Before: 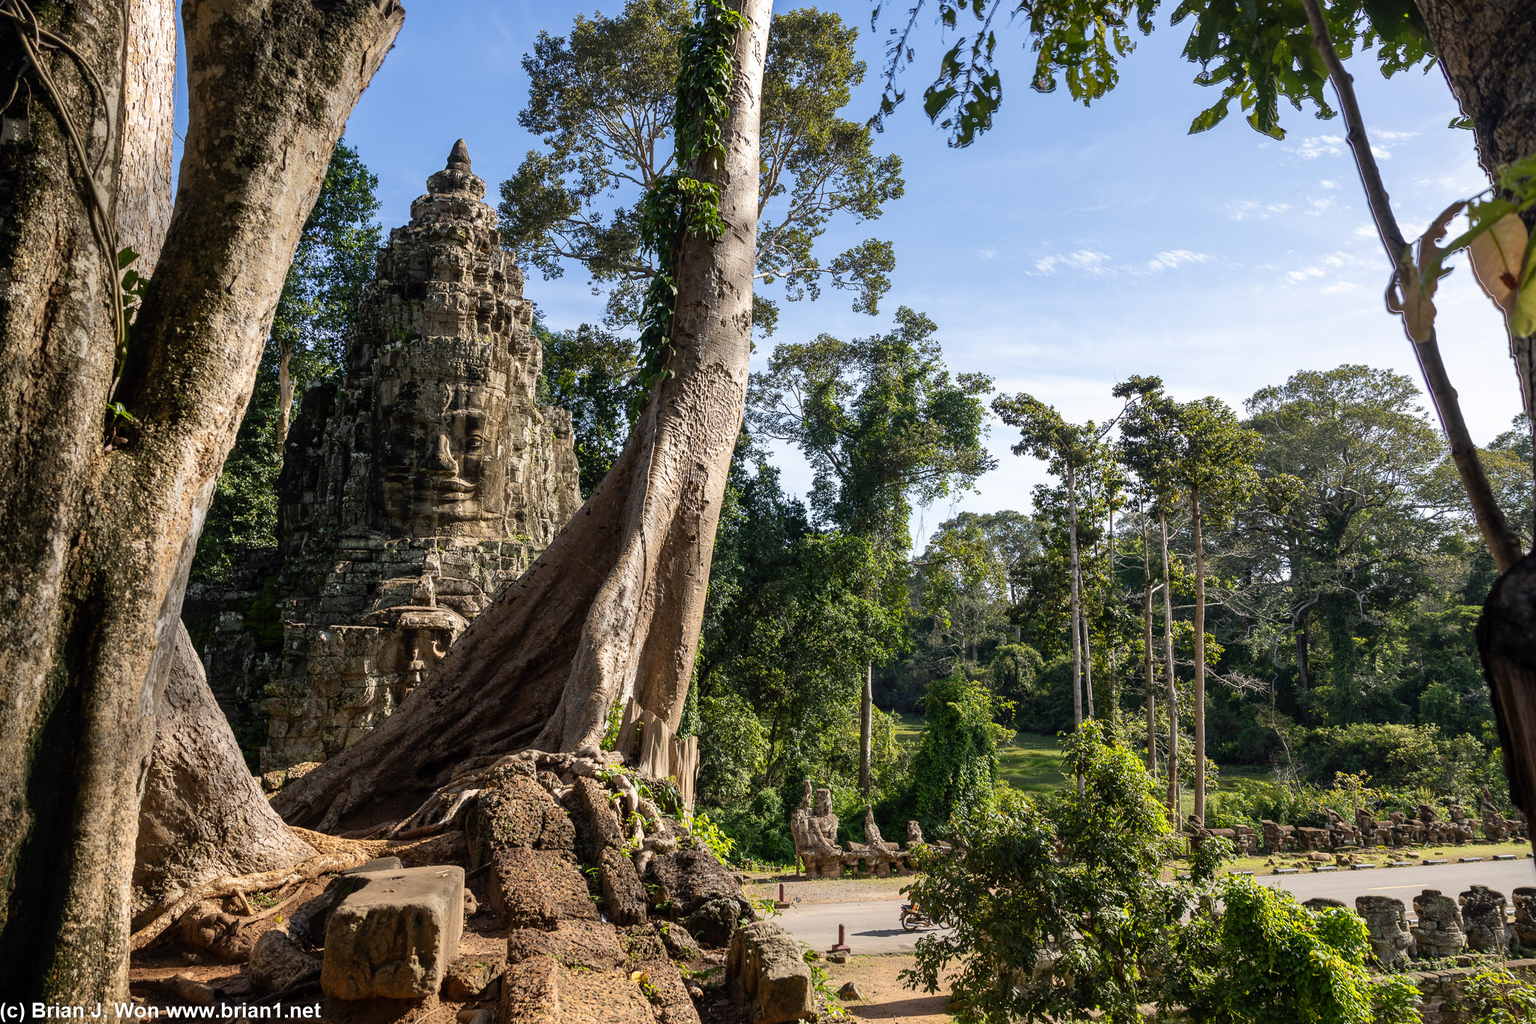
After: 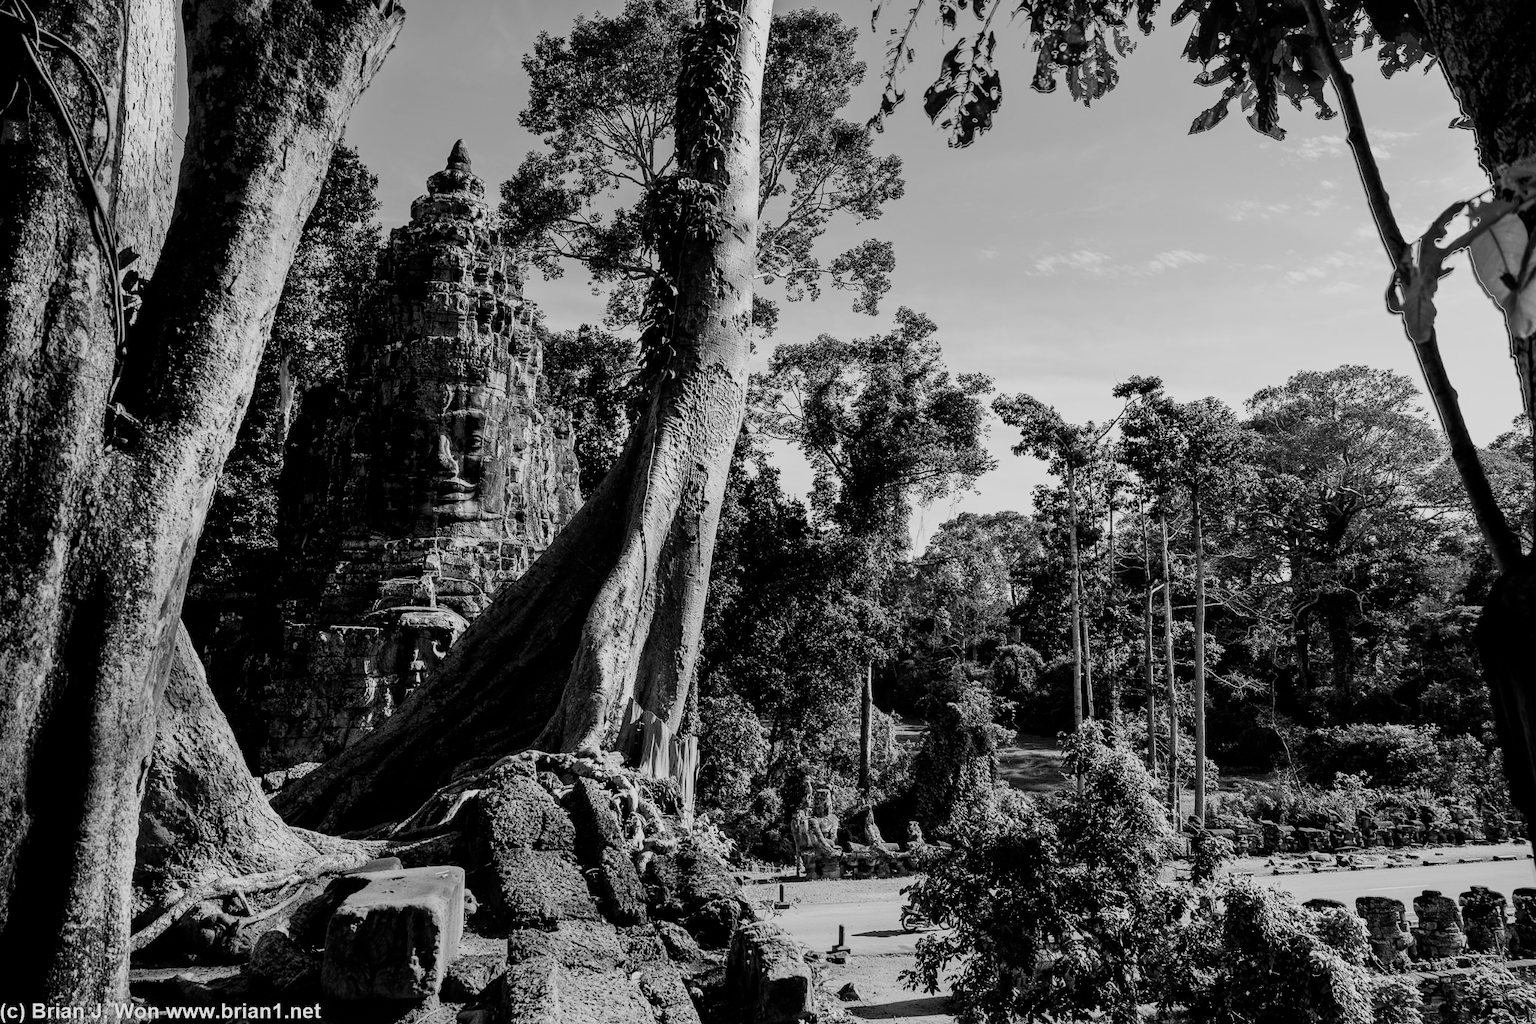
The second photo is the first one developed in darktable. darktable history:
filmic rgb: black relative exposure -5 EV, hardness 2.88, contrast 1.4
monochrome: a -74.22, b 78.2
